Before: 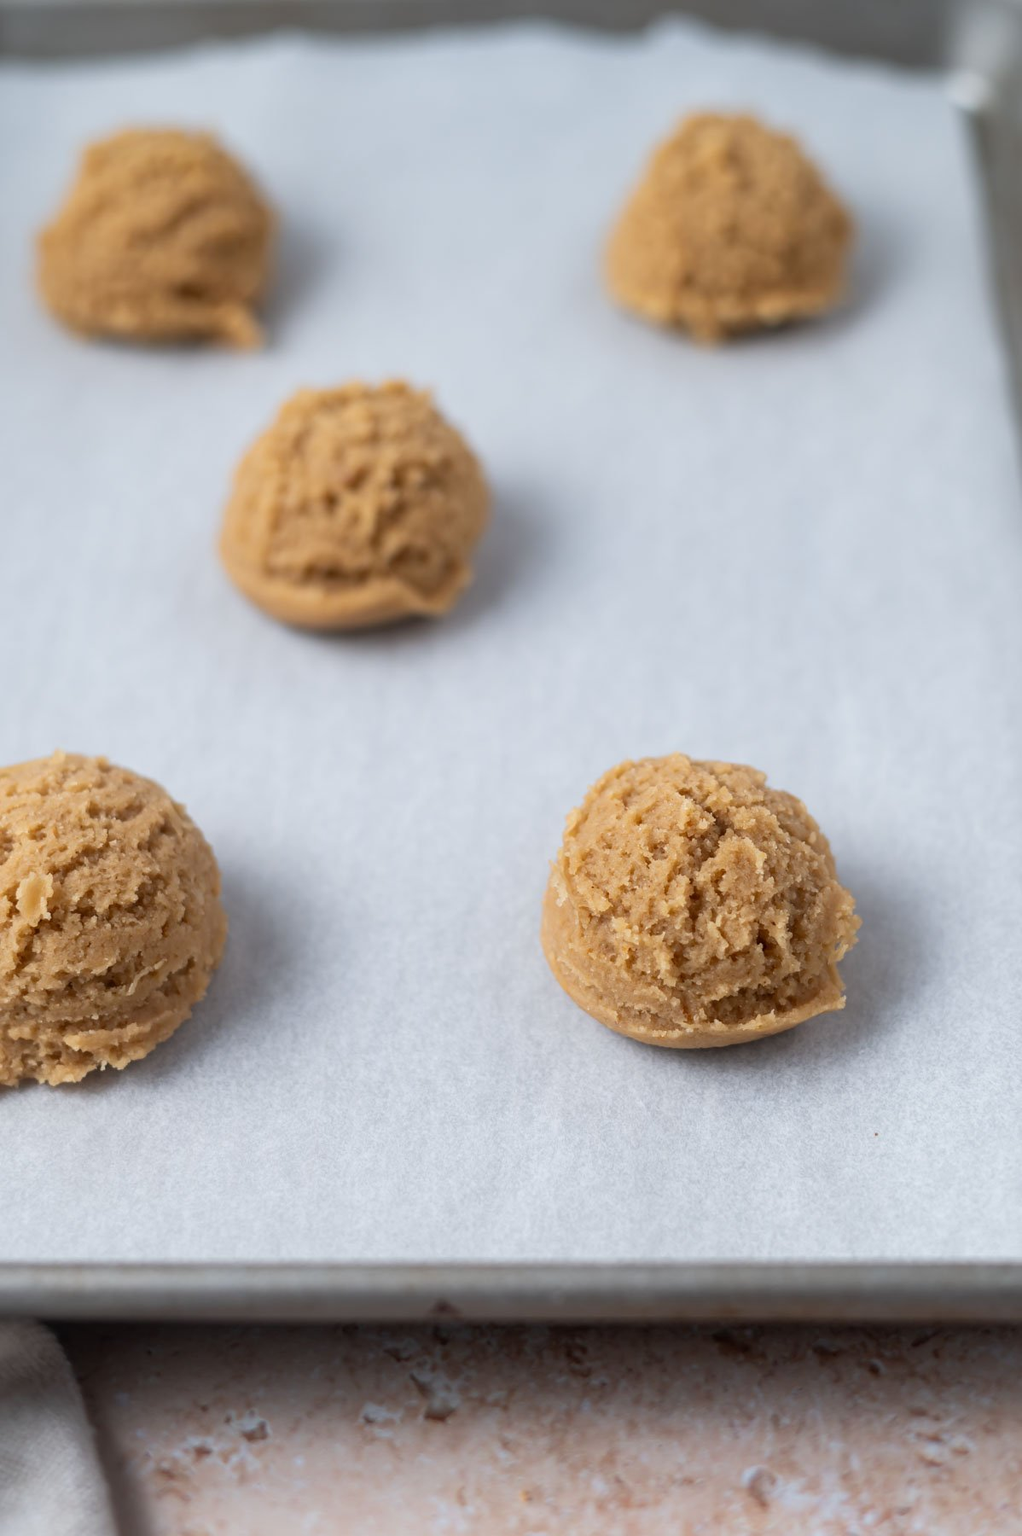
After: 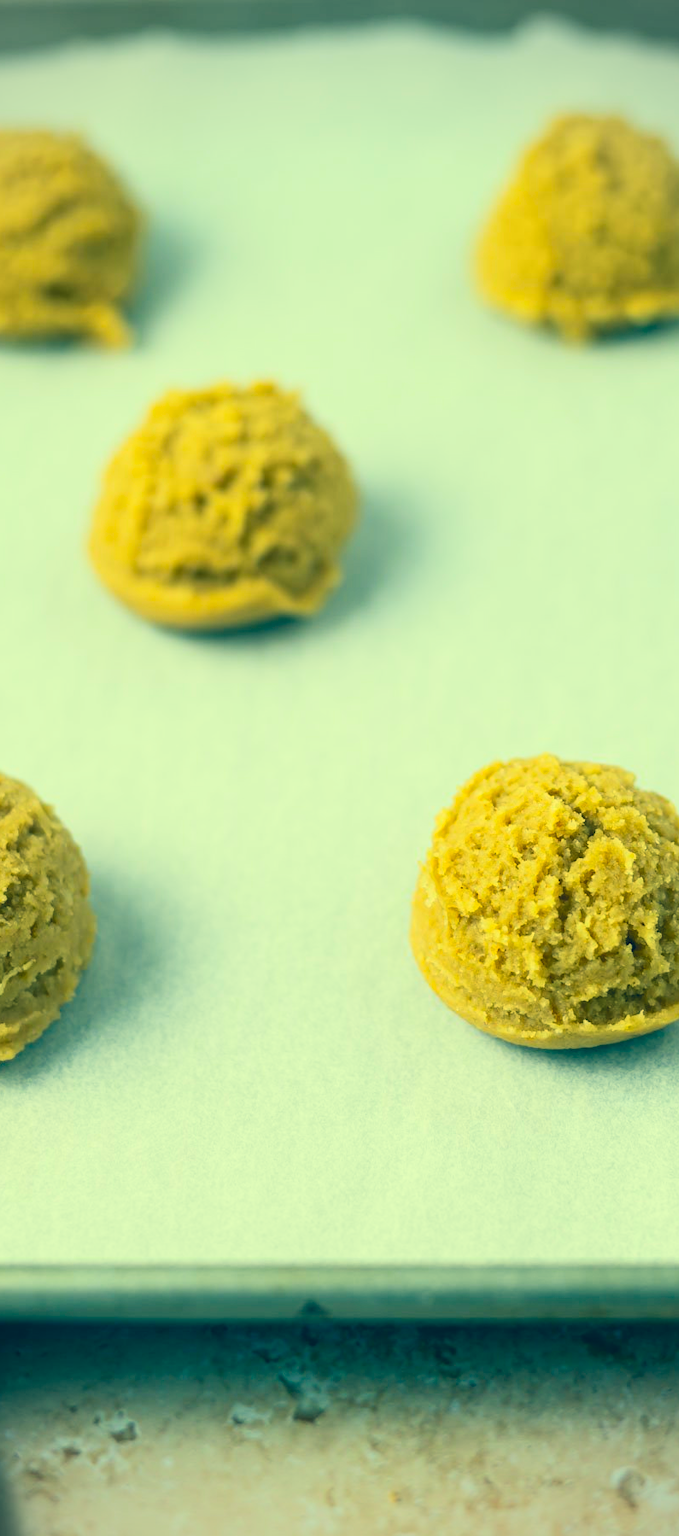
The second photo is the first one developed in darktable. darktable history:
contrast brightness saturation: contrast 0.24, brightness 0.247, saturation 0.39
crop and rotate: left 12.868%, right 20.611%
color correction: highlights a* -15.38, highlights b* 39.97, shadows a* -39.63, shadows b* -26.86
vignetting: on, module defaults
